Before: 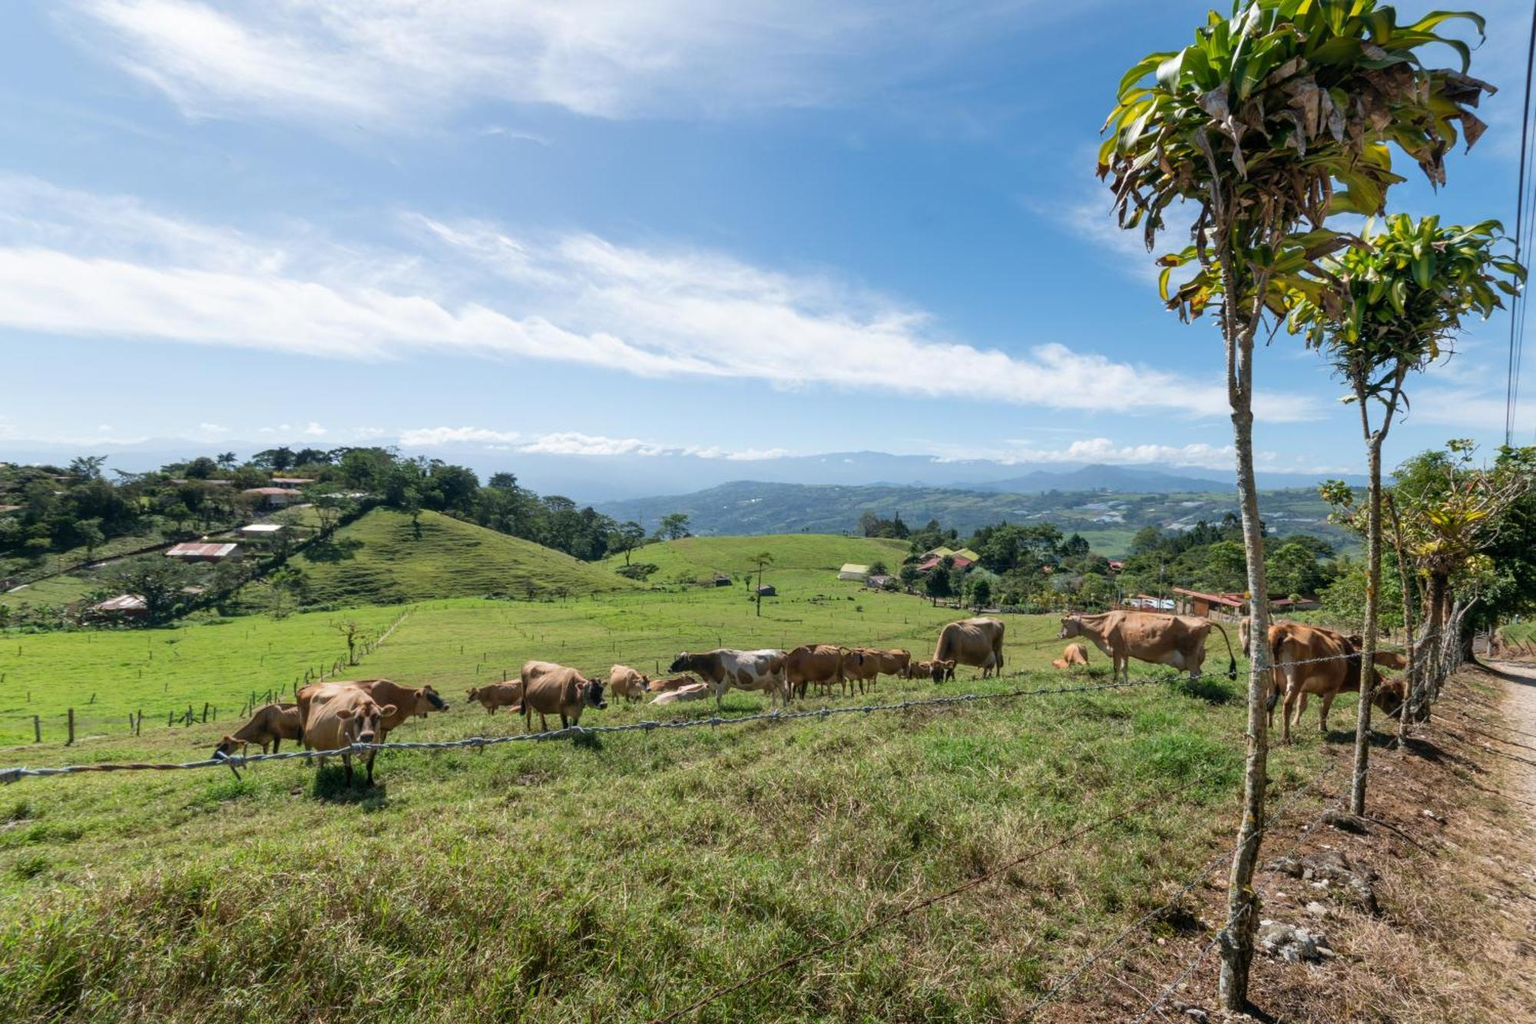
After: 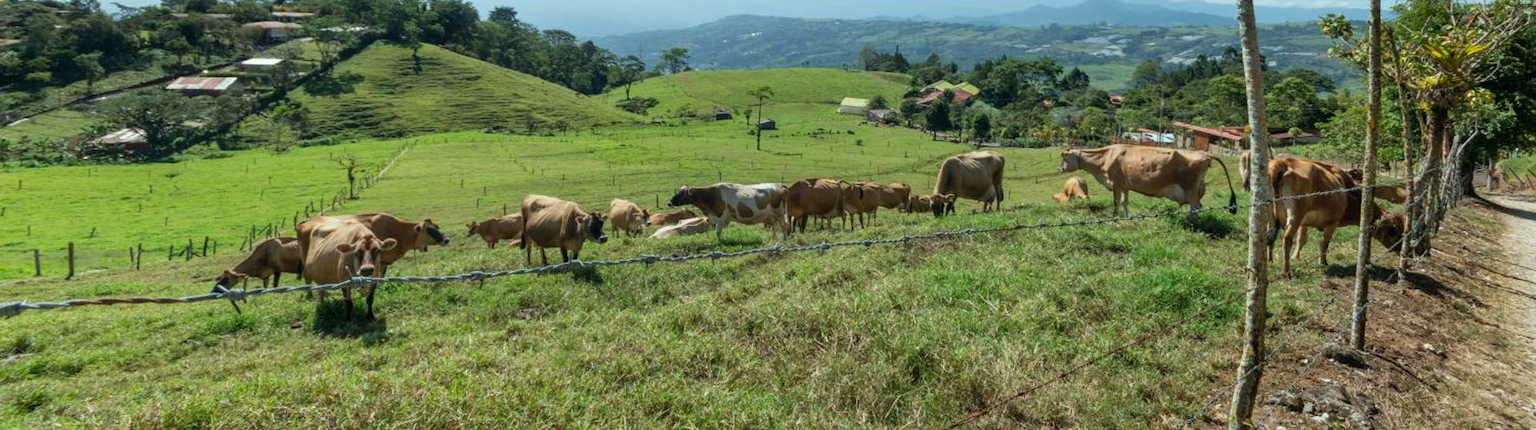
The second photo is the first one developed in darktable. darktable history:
color correction: highlights a* -8, highlights b* 3.1
crop: top 45.551%, bottom 12.262%
tone equalizer: on, module defaults
